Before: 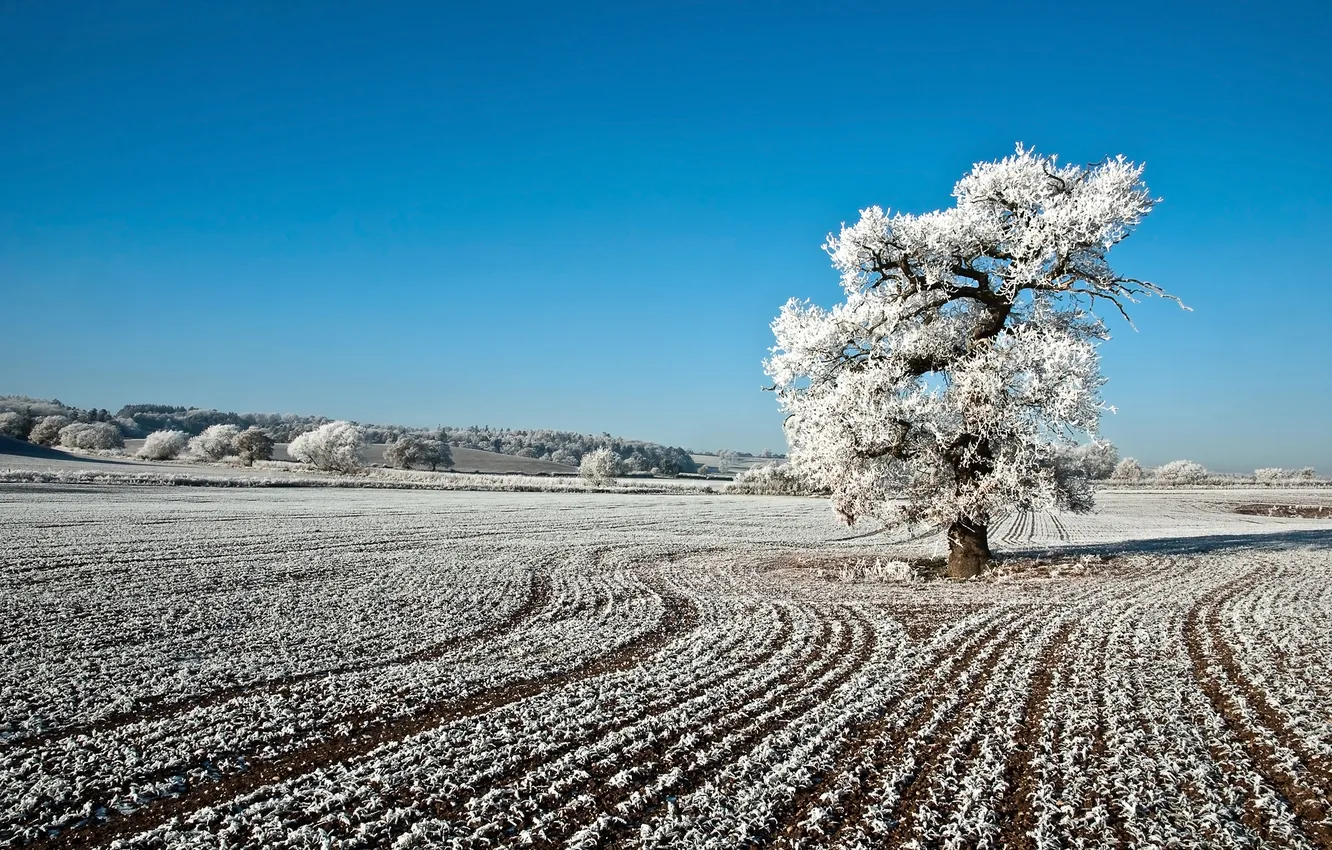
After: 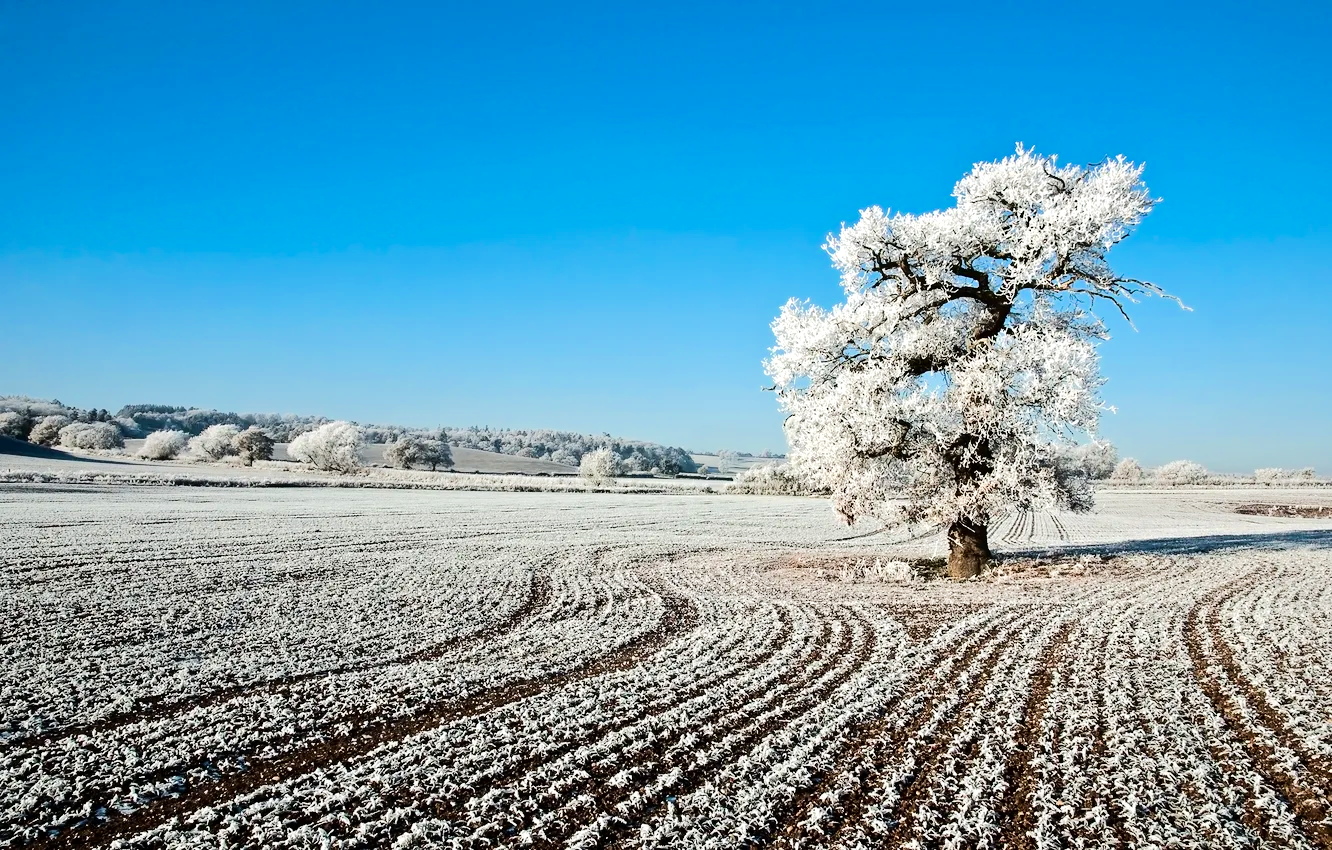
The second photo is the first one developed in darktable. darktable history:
color calibration: illuminant same as pipeline (D50), adaptation XYZ, x 0.346, y 0.358, temperature 5018.74 K
contrast brightness saturation: brightness -0.1
tone equalizer: -7 EV 0.155 EV, -6 EV 0.562 EV, -5 EV 1.16 EV, -4 EV 1.34 EV, -3 EV 1.17 EV, -2 EV 0.6 EV, -1 EV 0.146 EV, edges refinement/feathering 500, mask exposure compensation -1.57 EV, preserve details no
